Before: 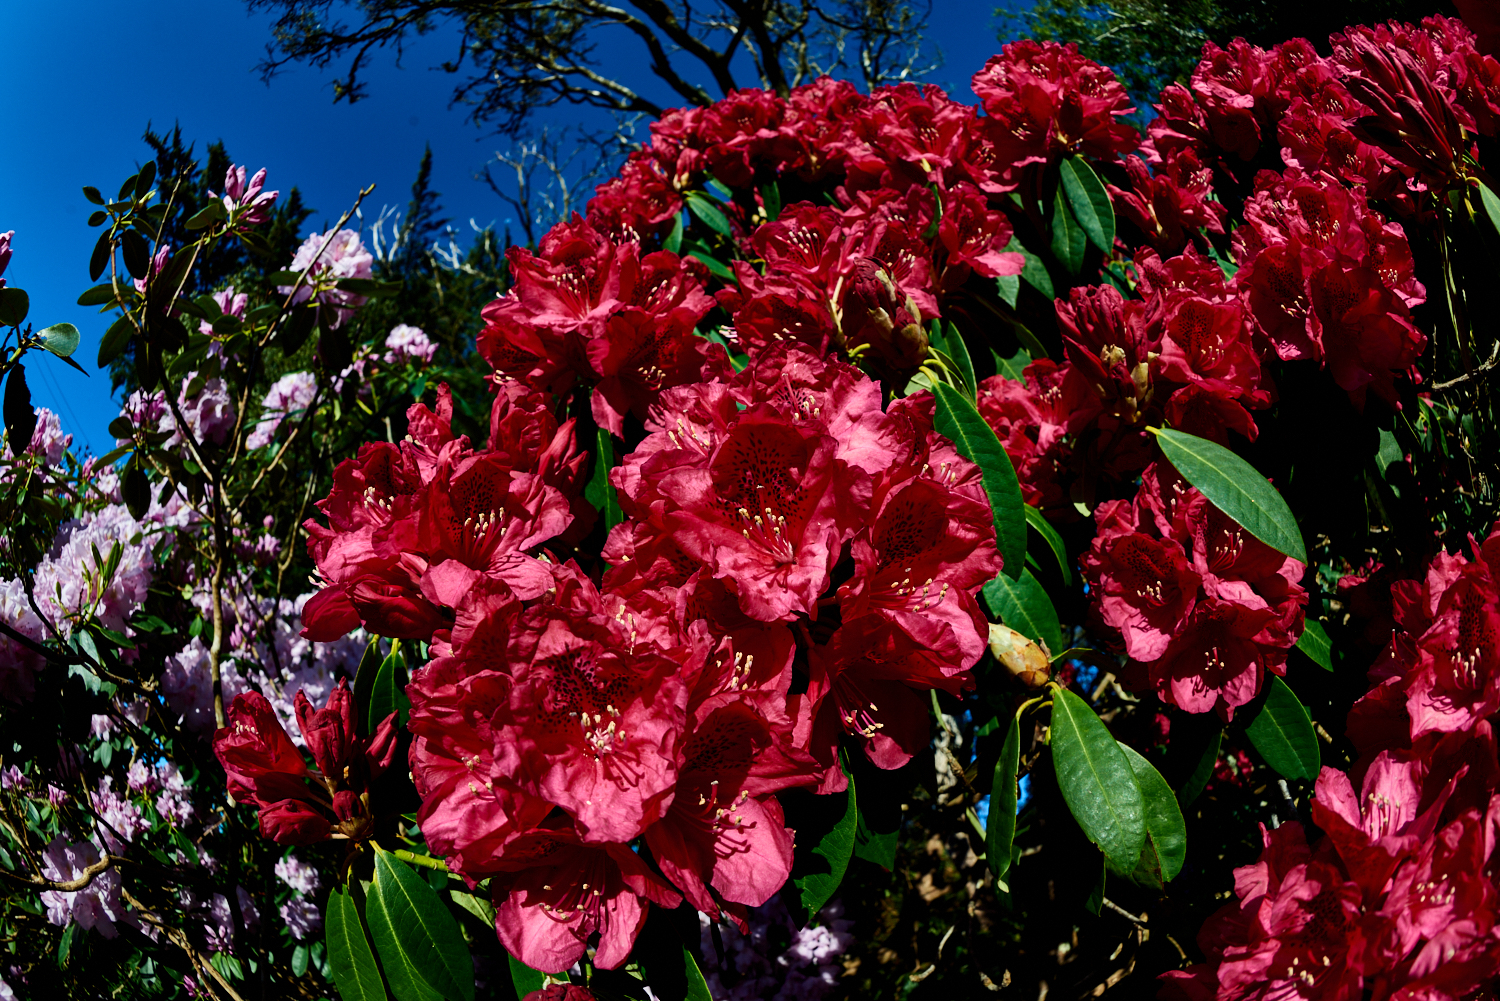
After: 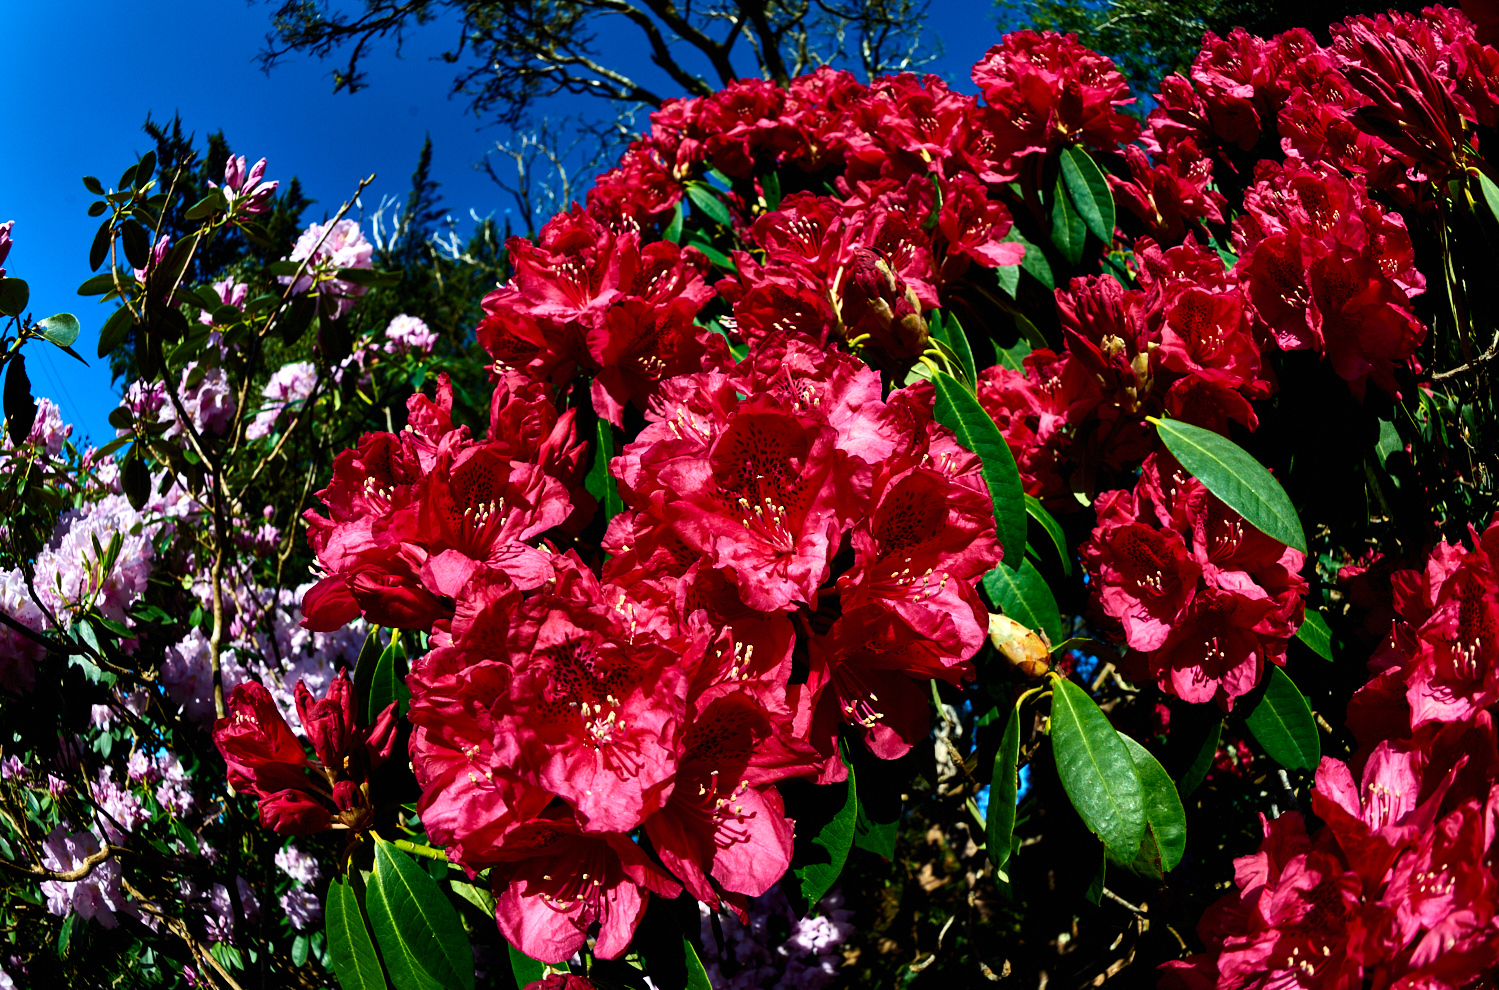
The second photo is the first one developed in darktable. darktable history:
crop: top 1.049%, right 0.001%
exposure: black level correction 0, exposure 0.5 EV, compensate exposure bias true, compensate highlight preservation false
contrast brightness saturation: contrast 0.04, saturation 0.07
